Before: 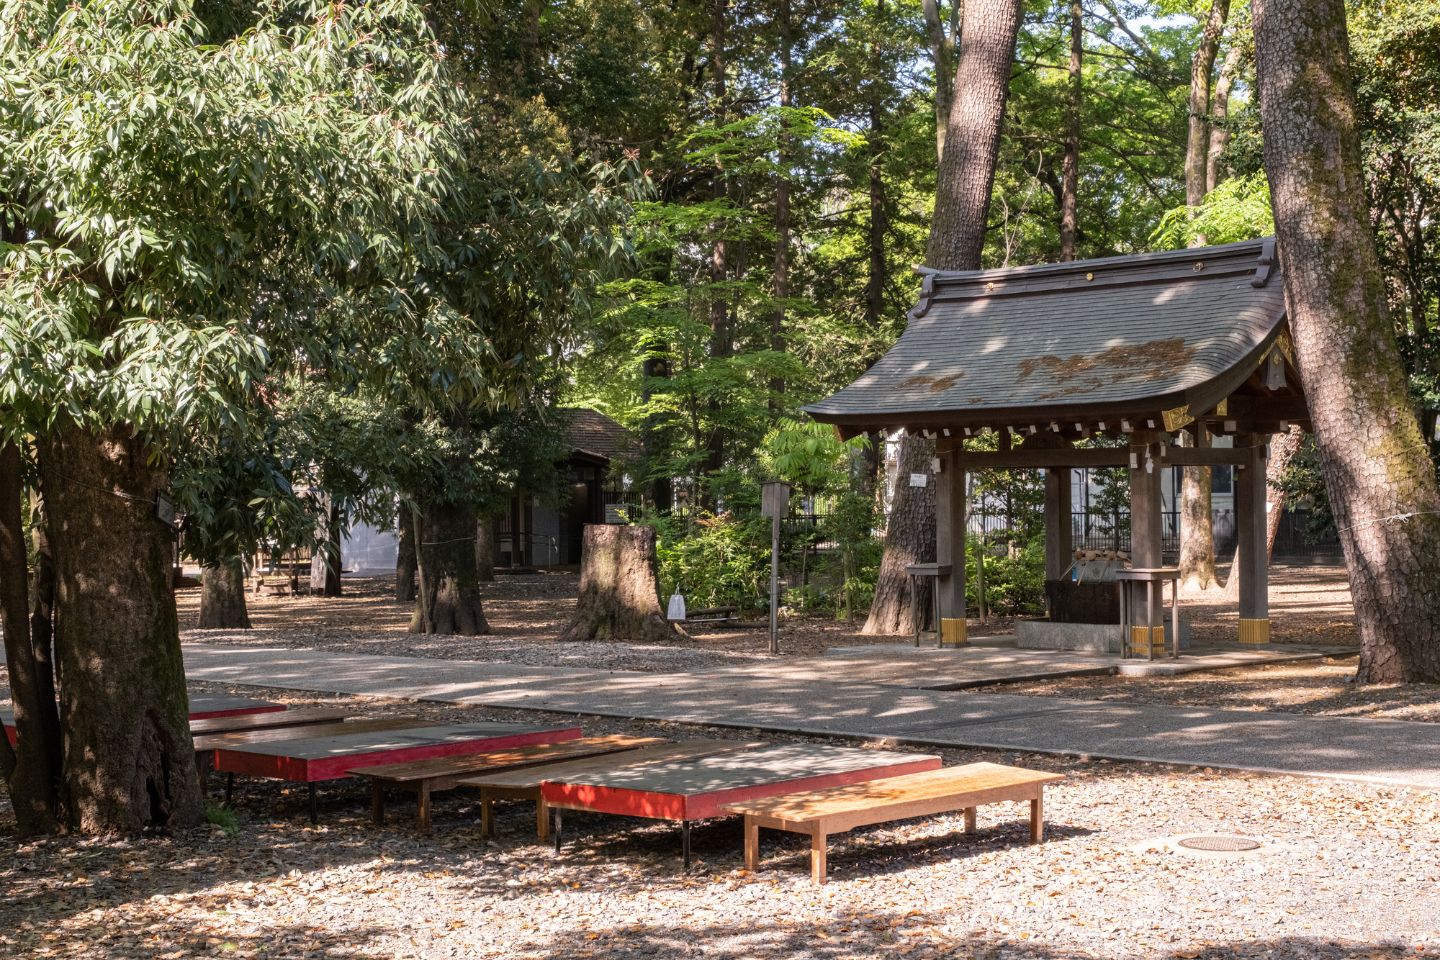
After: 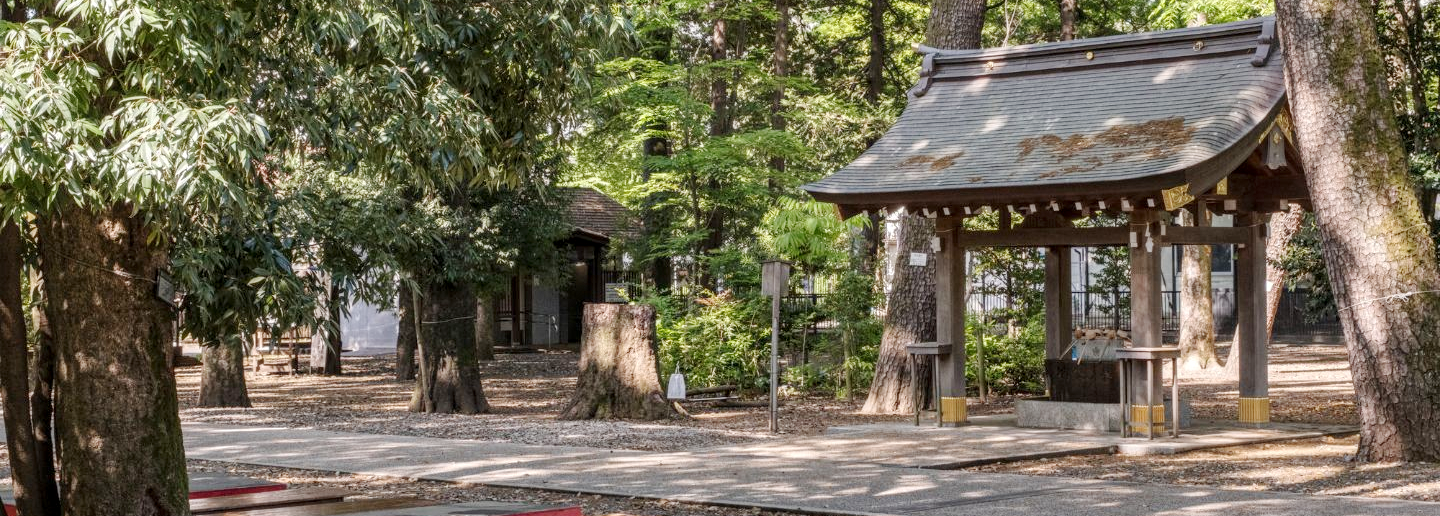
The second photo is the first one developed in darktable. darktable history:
crop and rotate: top 23.071%, bottom 23.111%
exposure: compensate exposure bias true, compensate highlight preservation false
base curve: curves: ch0 [(0, 0) (0.158, 0.273) (0.879, 0.895) (1, 1)], preserve colors none
local contrast: on, module defaults
